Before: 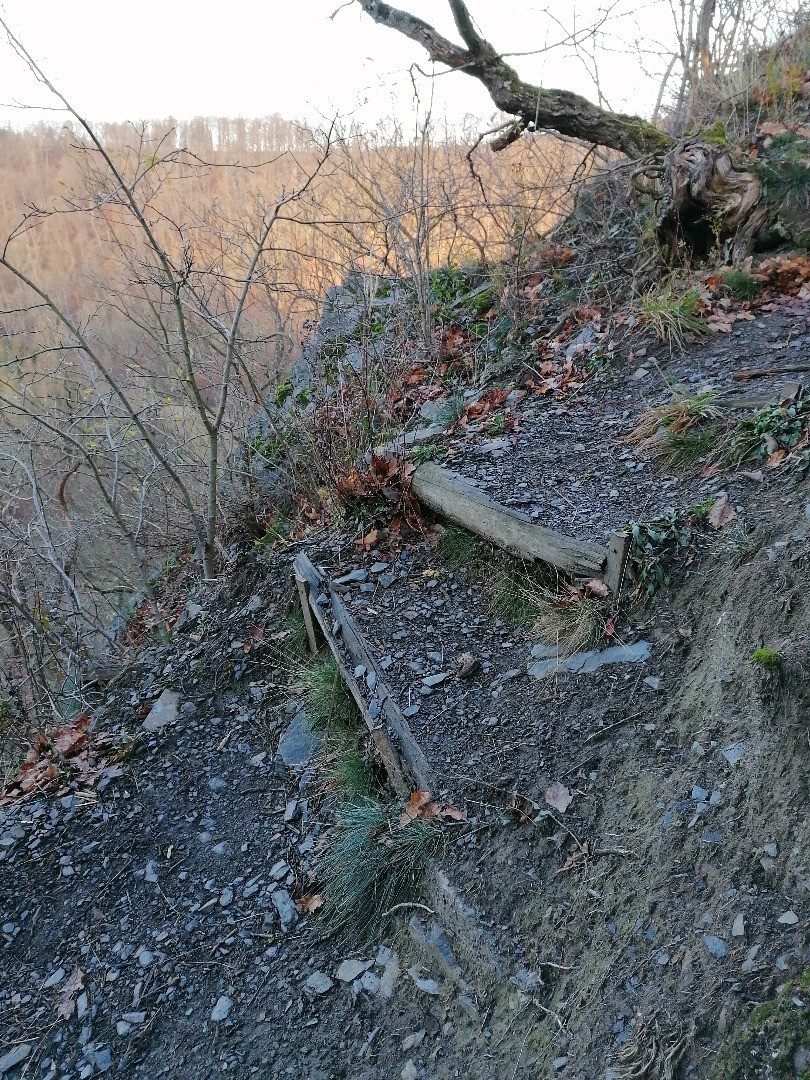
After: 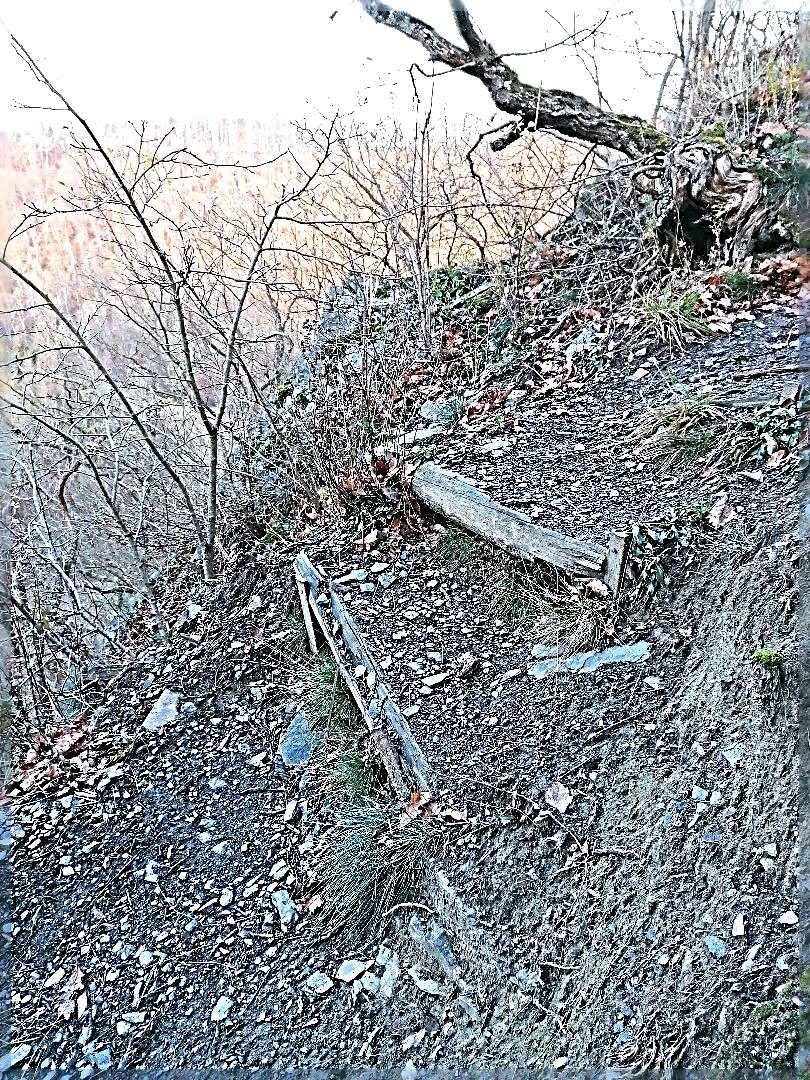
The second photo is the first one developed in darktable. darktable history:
sharpen: radius 4.001, amount 2
exposure: exposure 1.089 EV, compensate highlight preservation false
color correction: highlights a* -0.772, highlights b* -8.92
